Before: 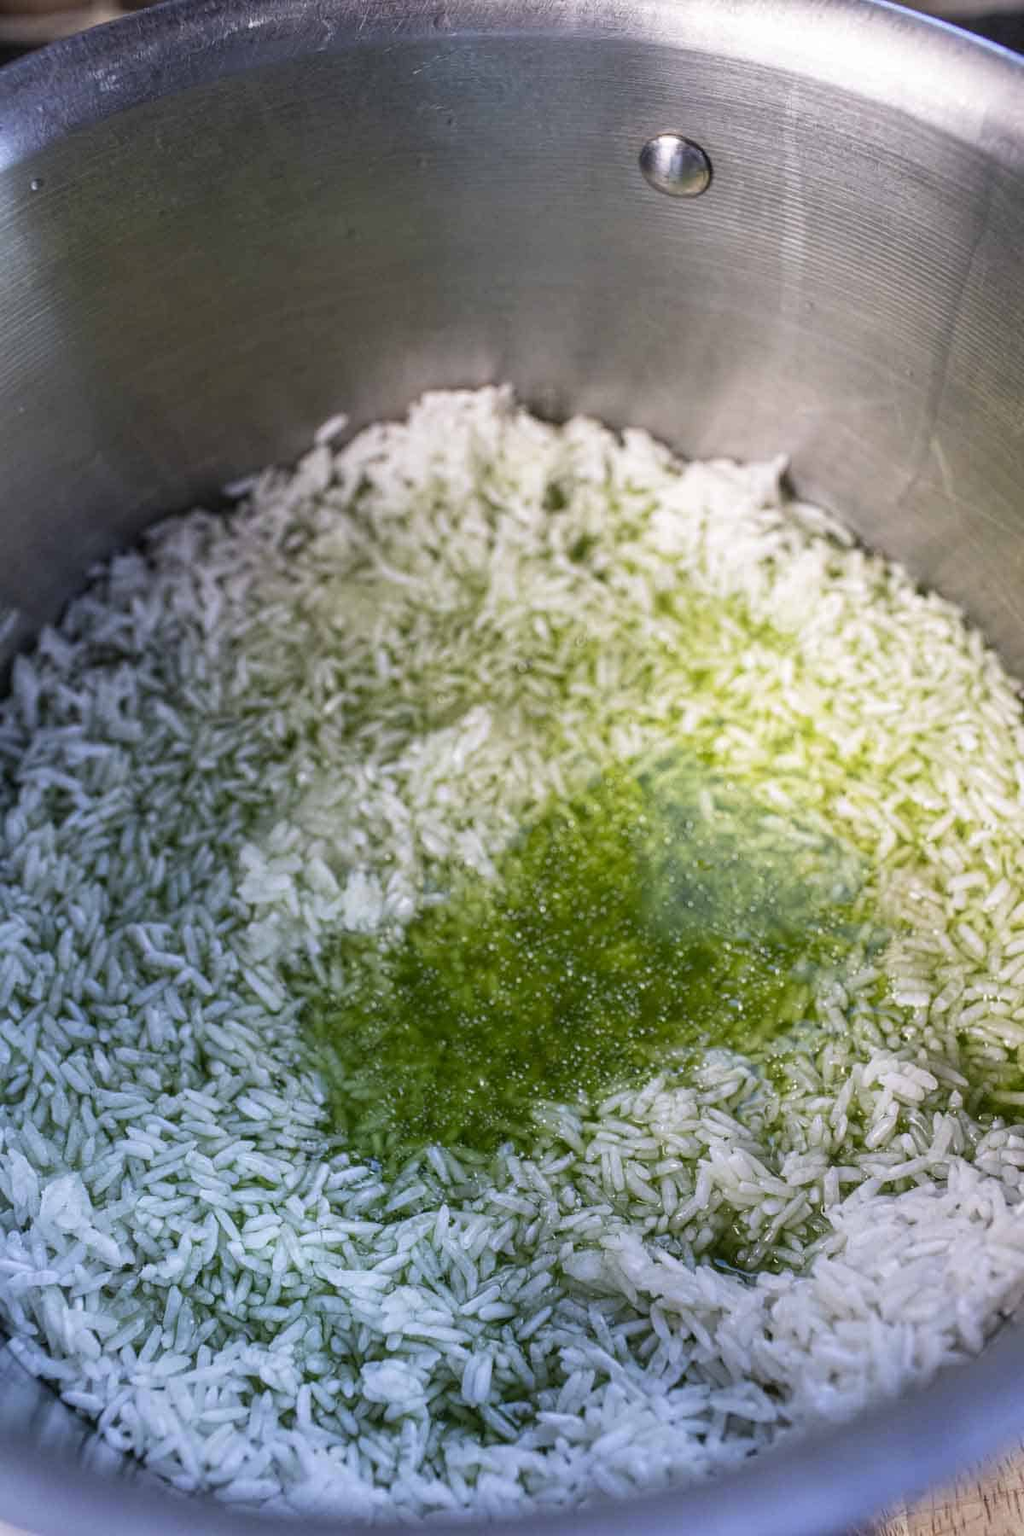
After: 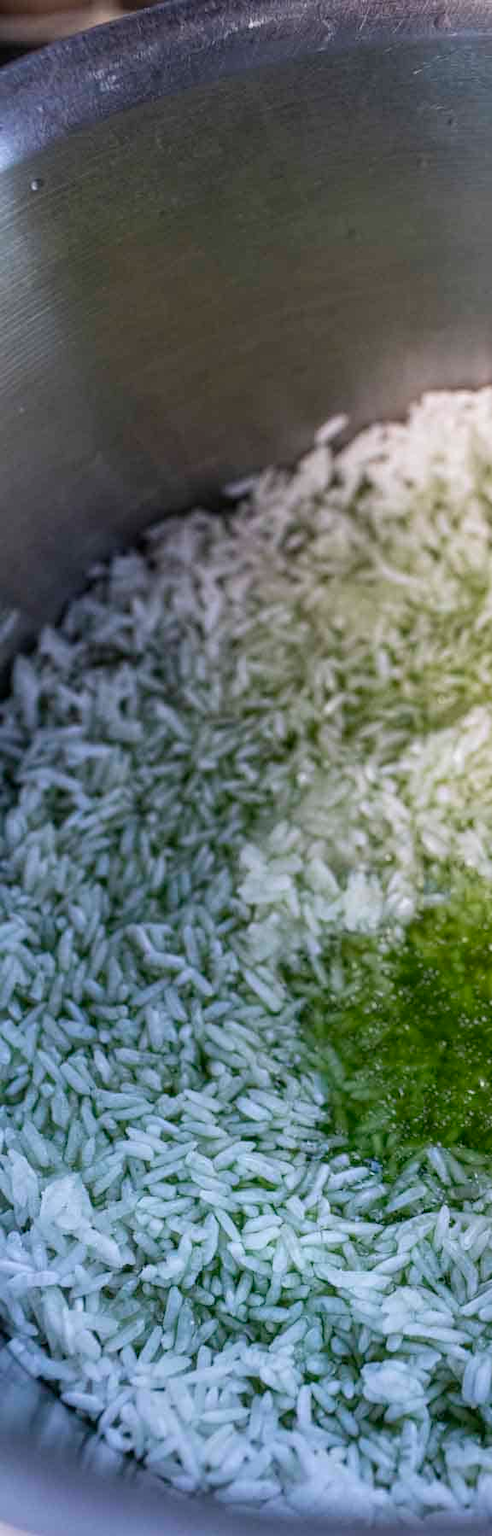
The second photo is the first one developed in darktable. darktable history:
crop and rotate: left 0.038%, top 0%, right 51.87%
